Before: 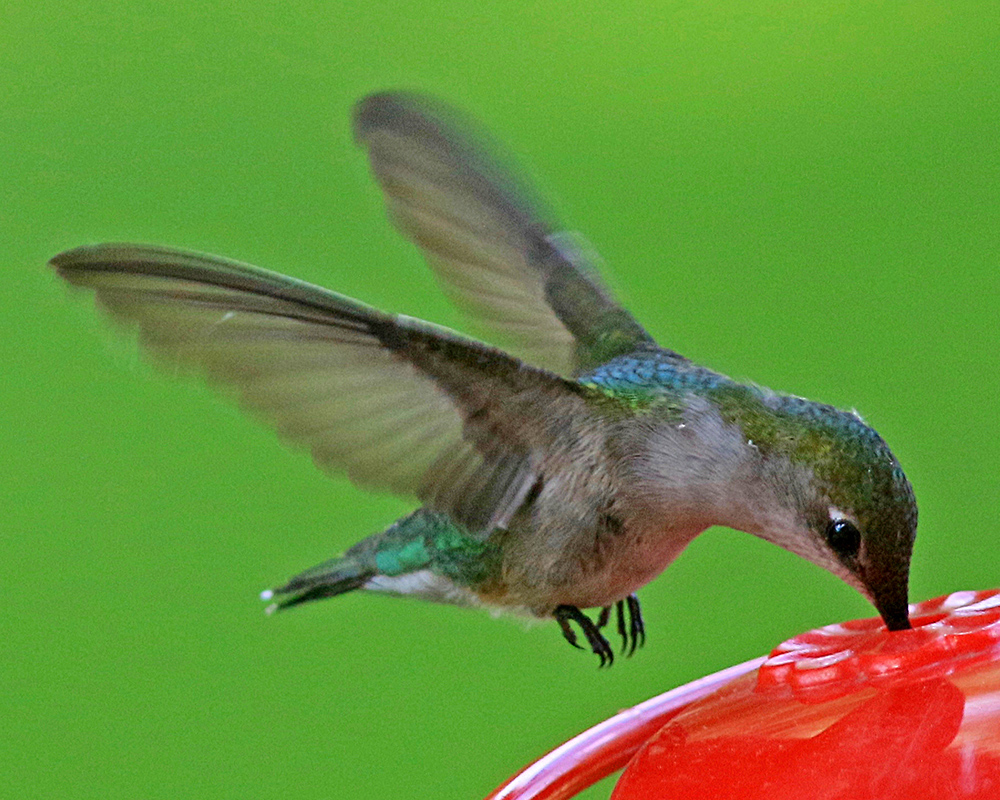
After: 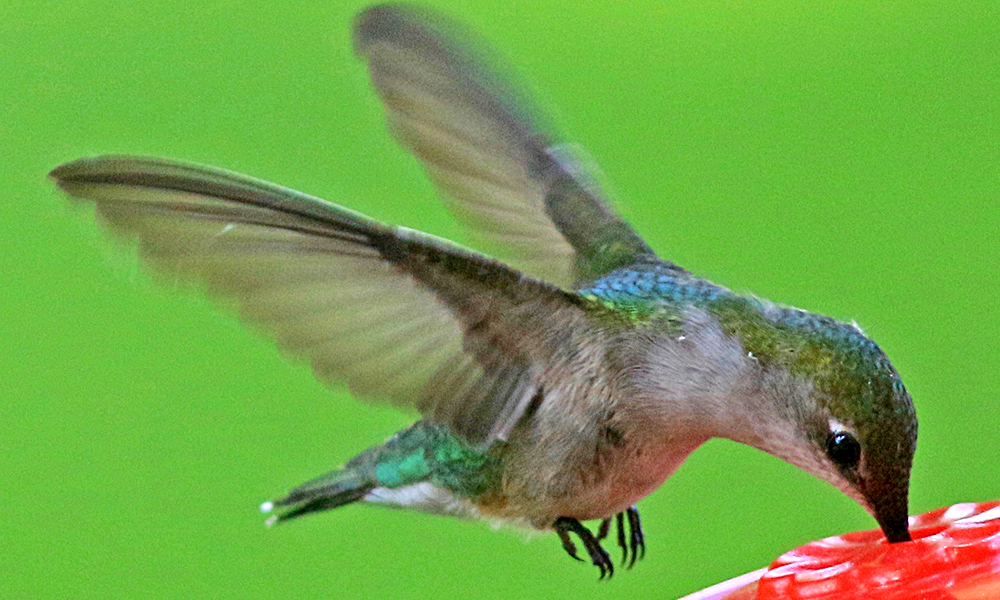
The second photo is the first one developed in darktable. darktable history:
exposure: black level correction 0.001, exposure 0.5 EV, compensate exposure bias true, compensate highlight preservation false
crop: top 11.038%, bottom 13.962%
